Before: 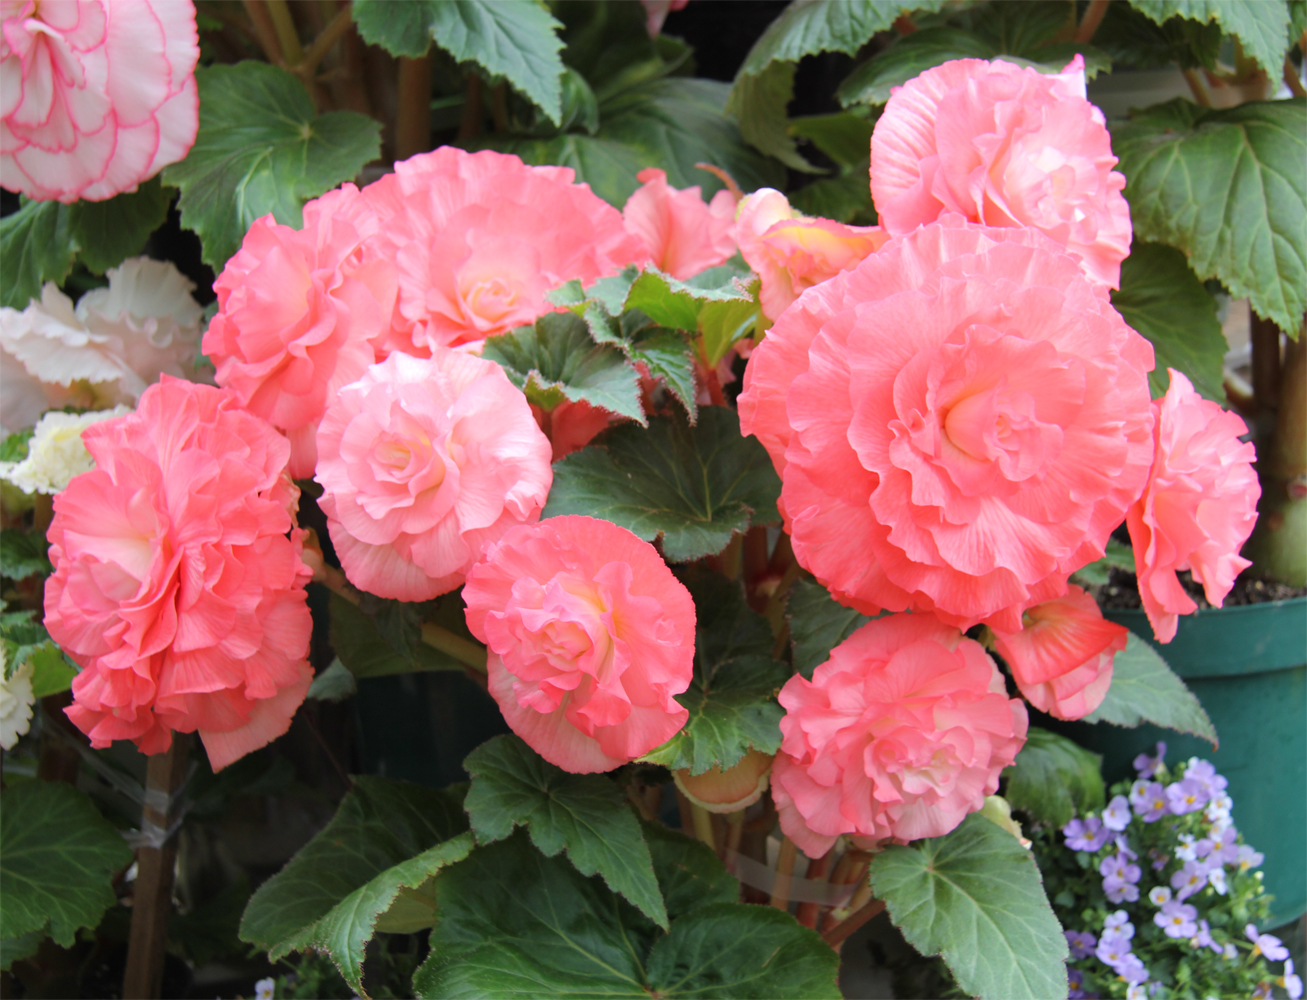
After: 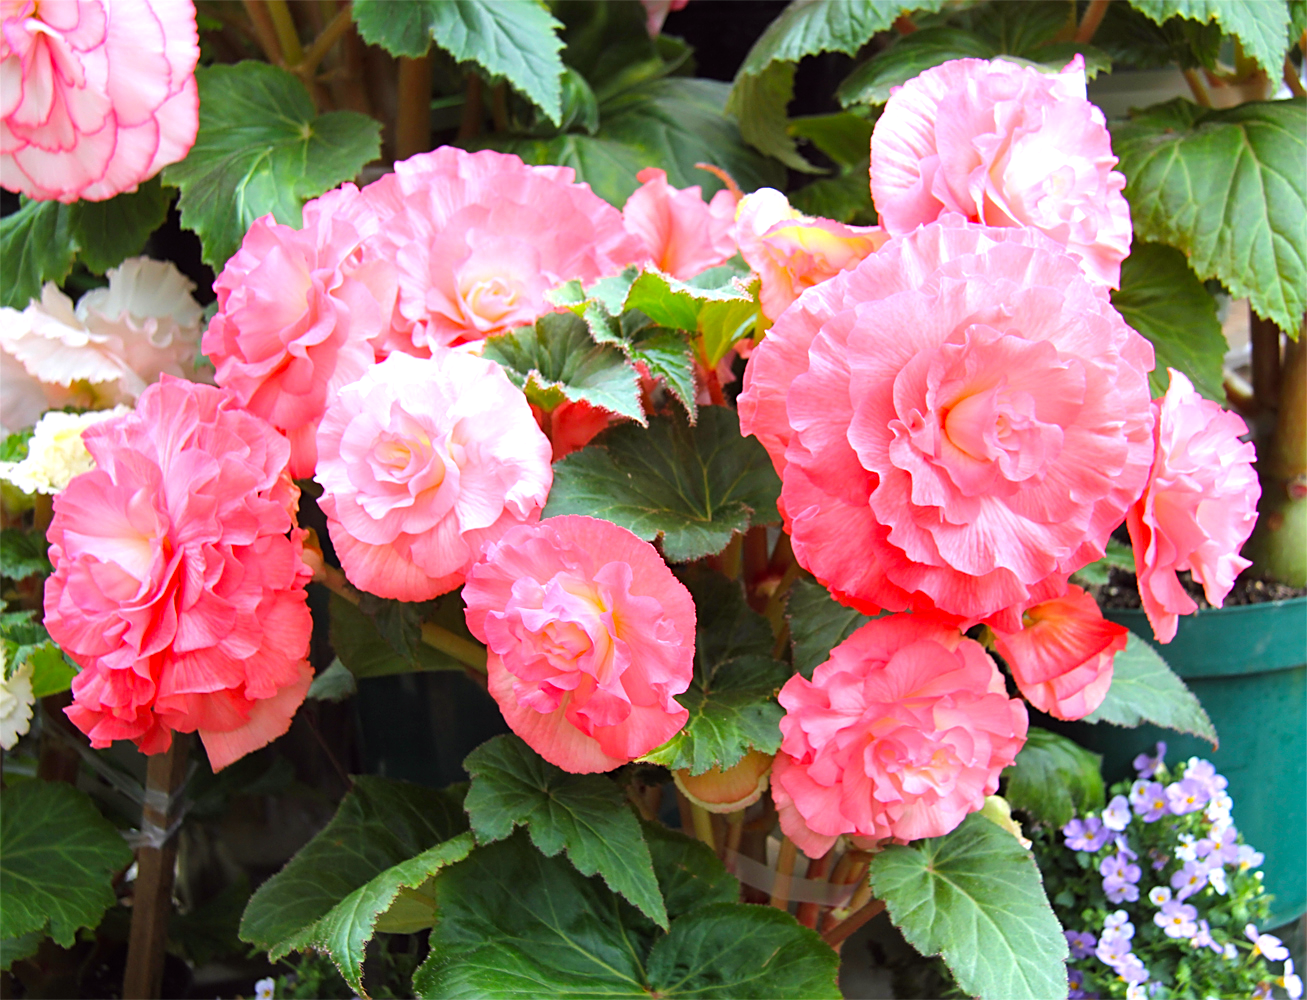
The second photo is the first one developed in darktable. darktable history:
exposure: black level correction 0.001, exposure 0.5 EV, compensate exposure bias true, compensate highlight preservation false
sharpen: on, module defaults
color balance: lift [1, 1.001, 0.999, 1.001], gamma [1, 1.004, 1.007, 0.993], gain [1, 0.991, 0.987, 1.013], contrast 7.5%, contrast fulcrum 10%, output saturation 115%
